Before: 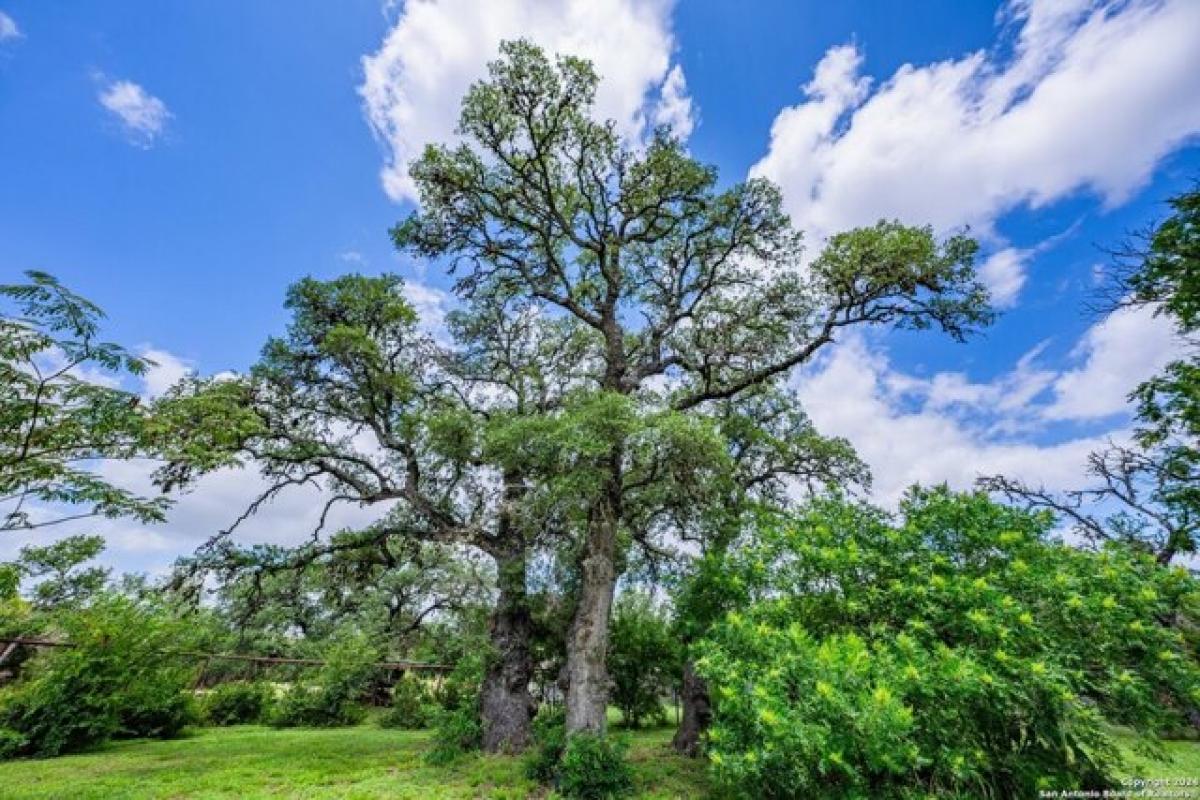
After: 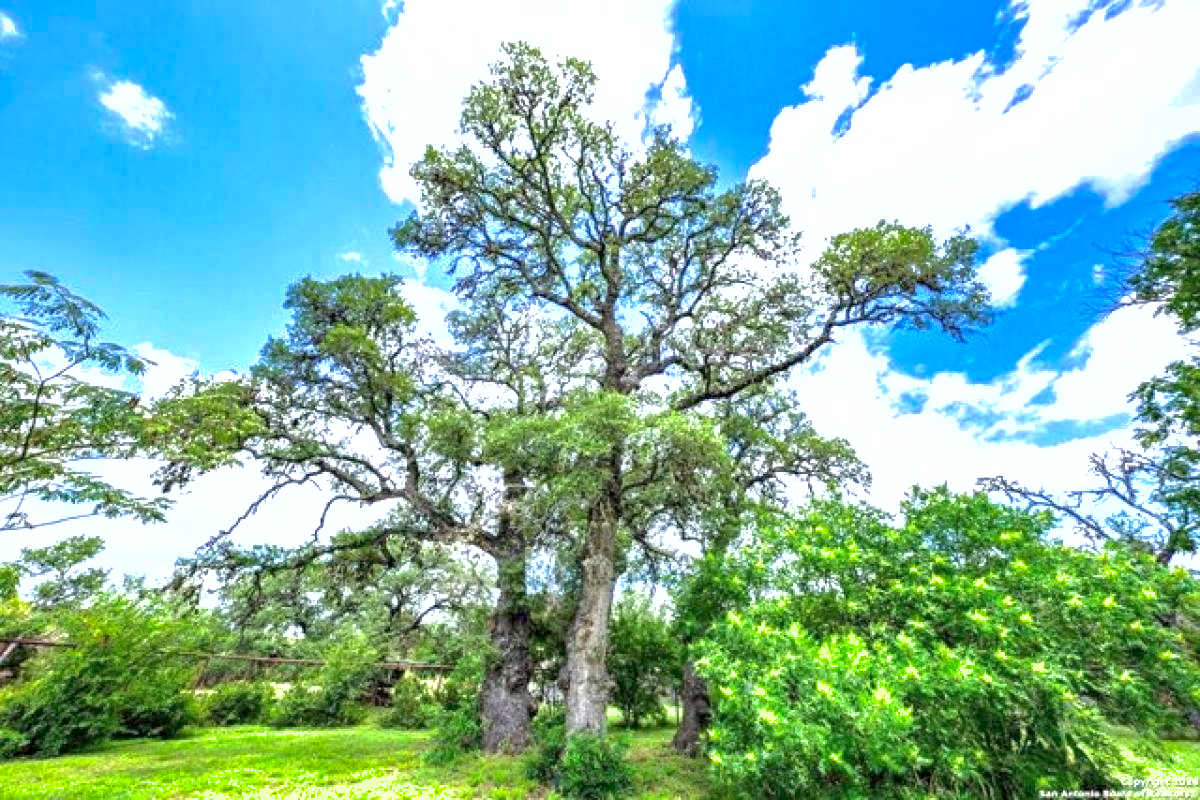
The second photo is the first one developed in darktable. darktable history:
shadows and highlights: on, module defaults
exposure: black level correction 0.002, exposure 1.313 EV, compensate exposure bias true, compensate highlight preservation false
